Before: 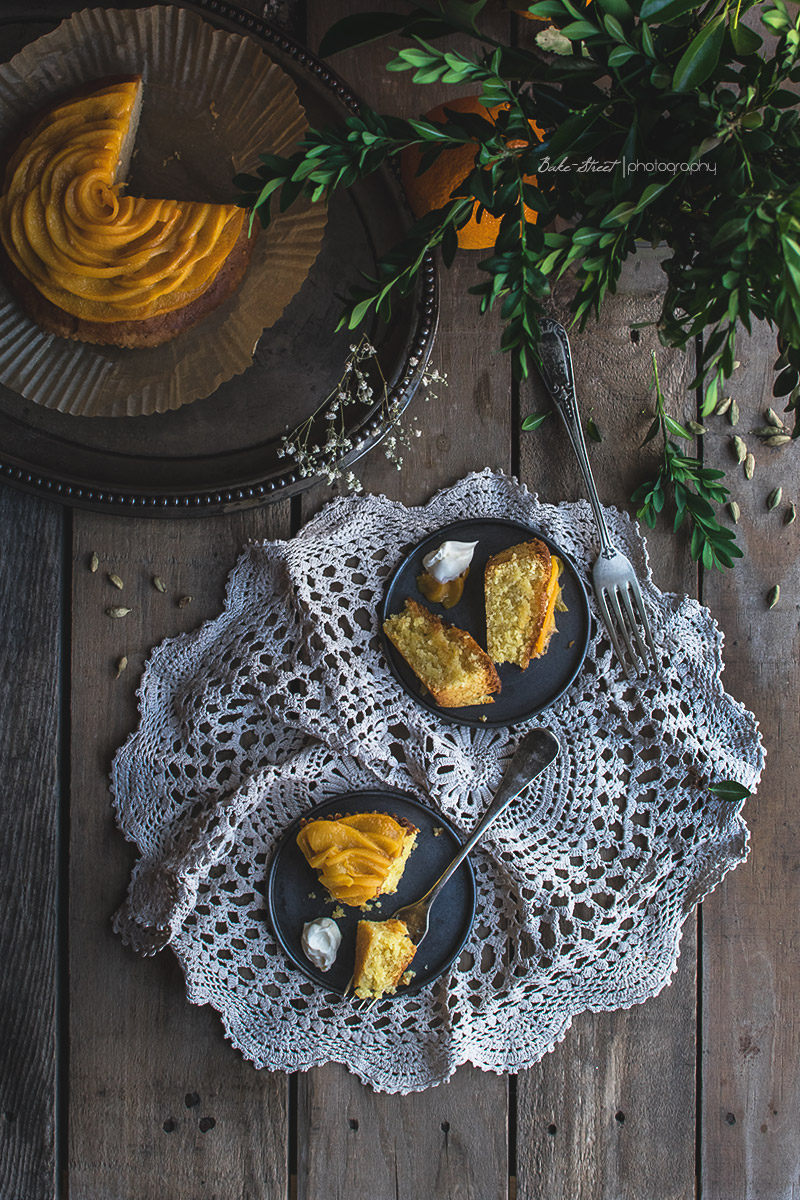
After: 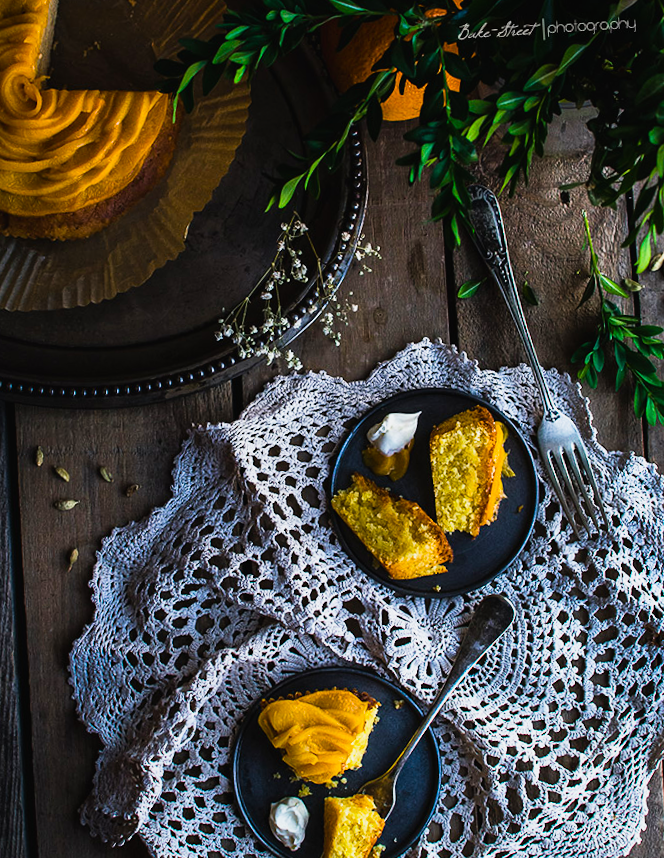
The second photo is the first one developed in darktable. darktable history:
sigmoid: contrast 1.86, skew 0.35
rotate and perspective: rotation -3.52°, crop left 0.036, crop right 0.964, crop top 0.081, crop bottom 0.919
crop and rotate: left 7.196%, top 4.574%, right 10.605%, bottom 13.178%
color balance rgb: perceptual saturation grading › global saturation 25%, global vibrance 20%
